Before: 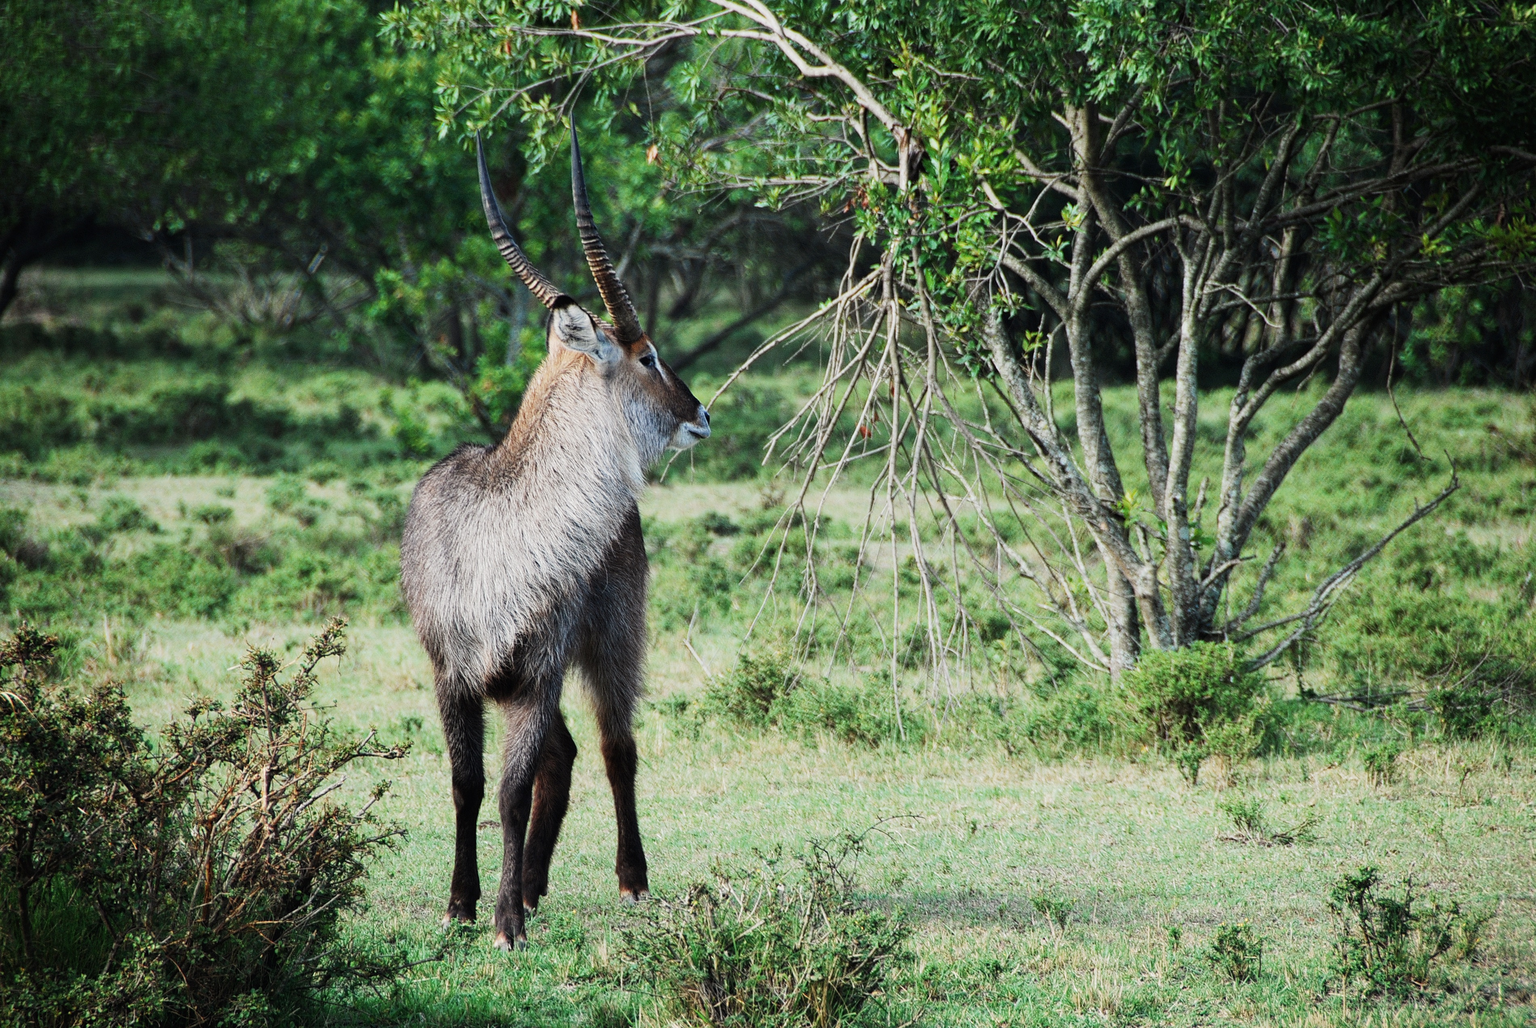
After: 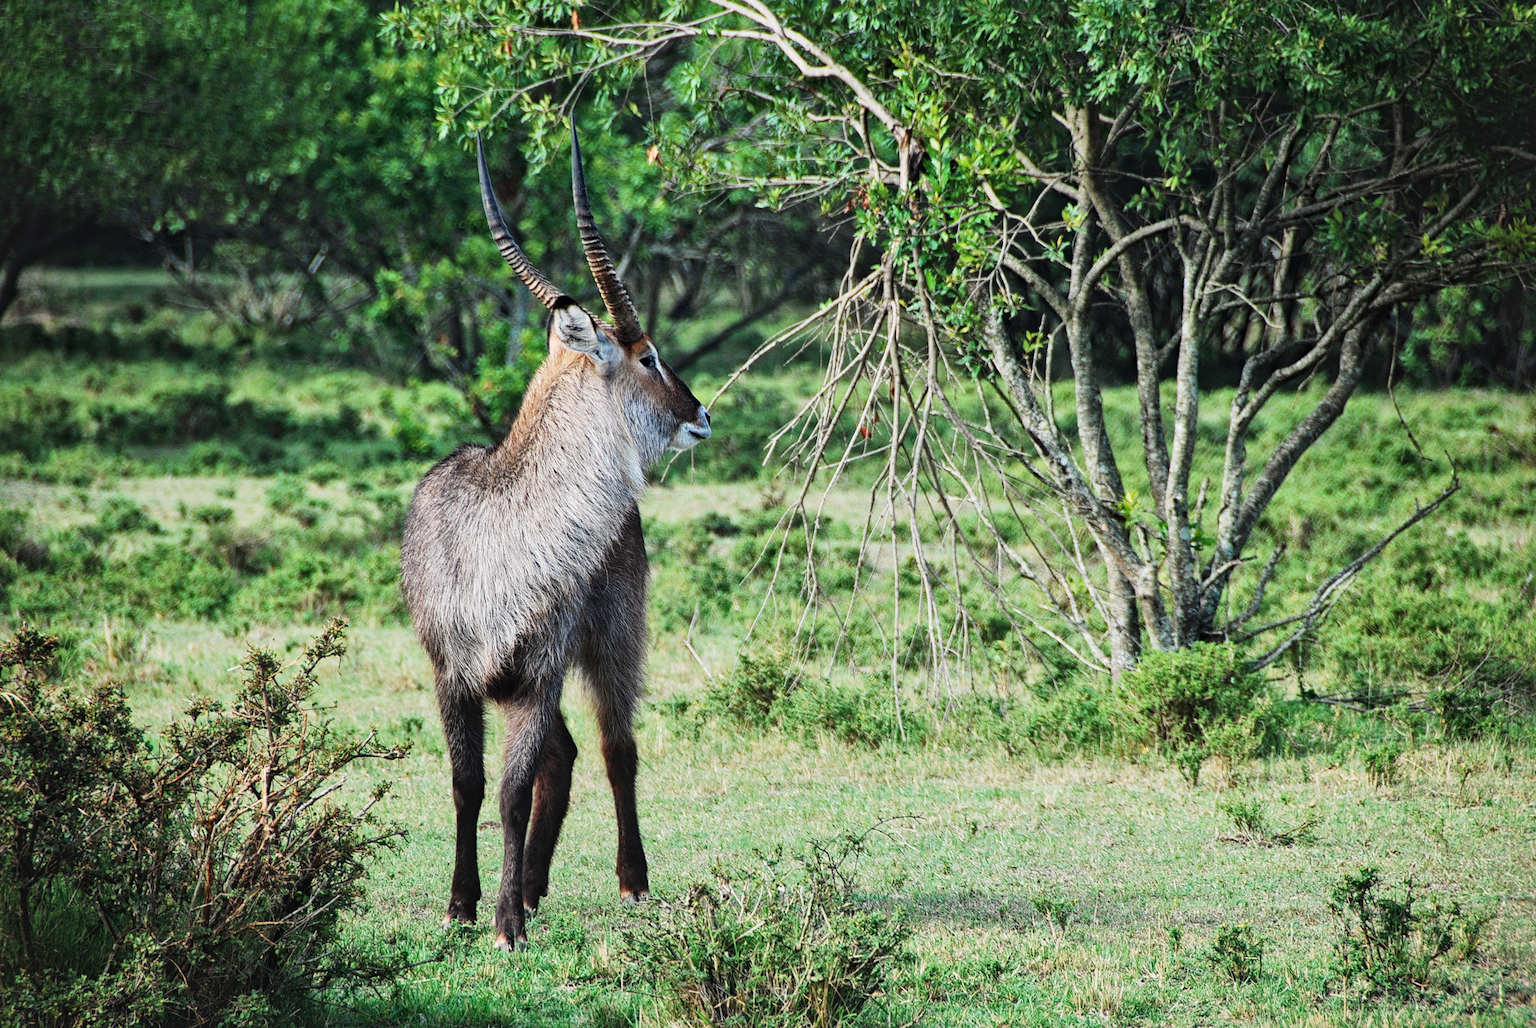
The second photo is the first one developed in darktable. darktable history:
haze removal: compatibility mode true, adaptive false
local contrast: mode bilateral grid, contrast 25, coarseness 59, detail 151%, midtone range 0.2
contrast brightness saturation: contrast -0.091, brightness 0.055, saturation 0.082
